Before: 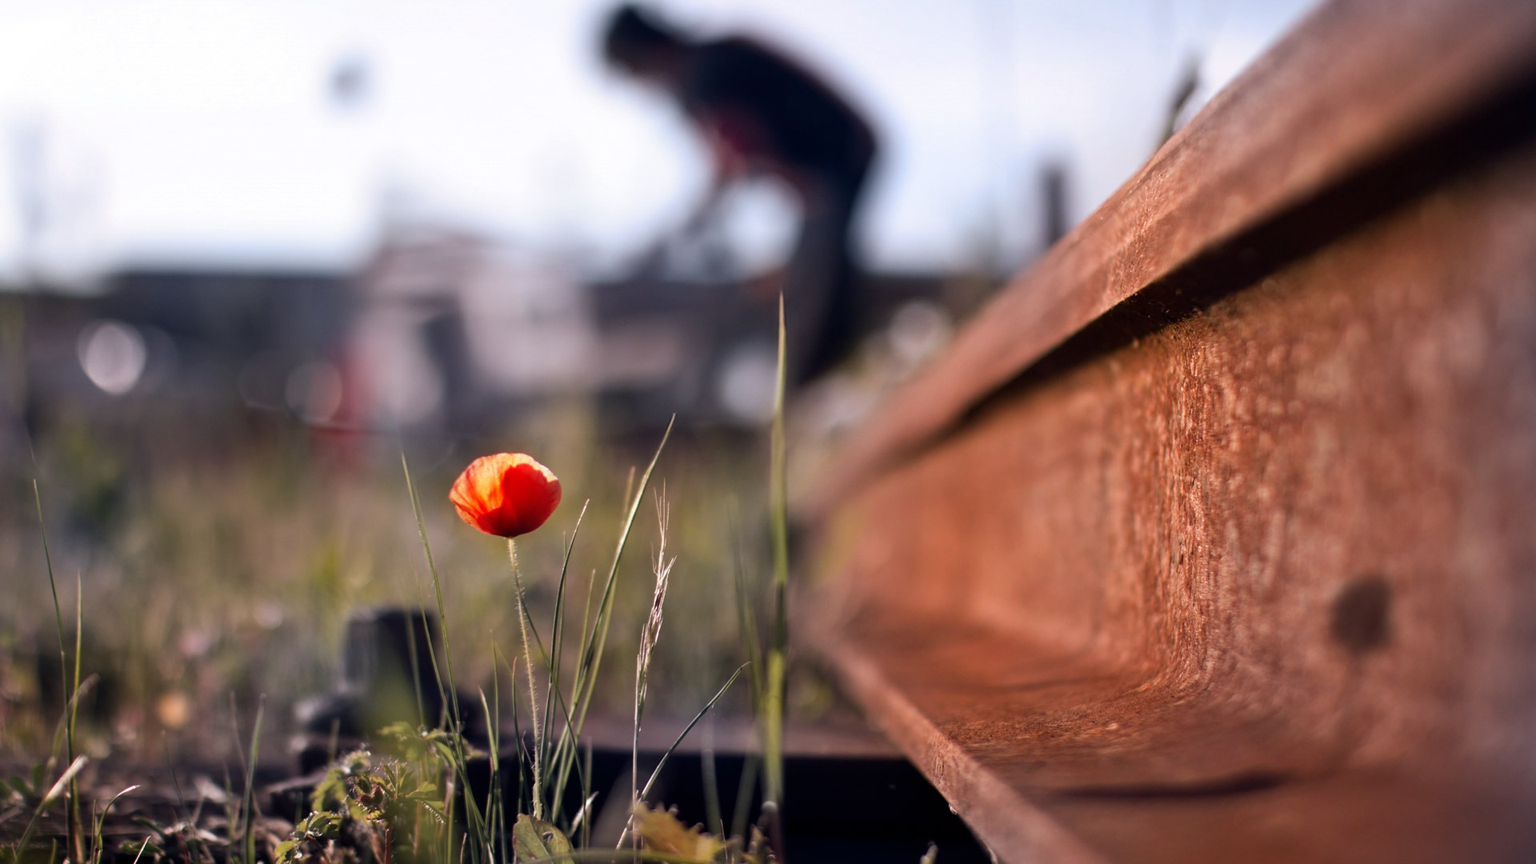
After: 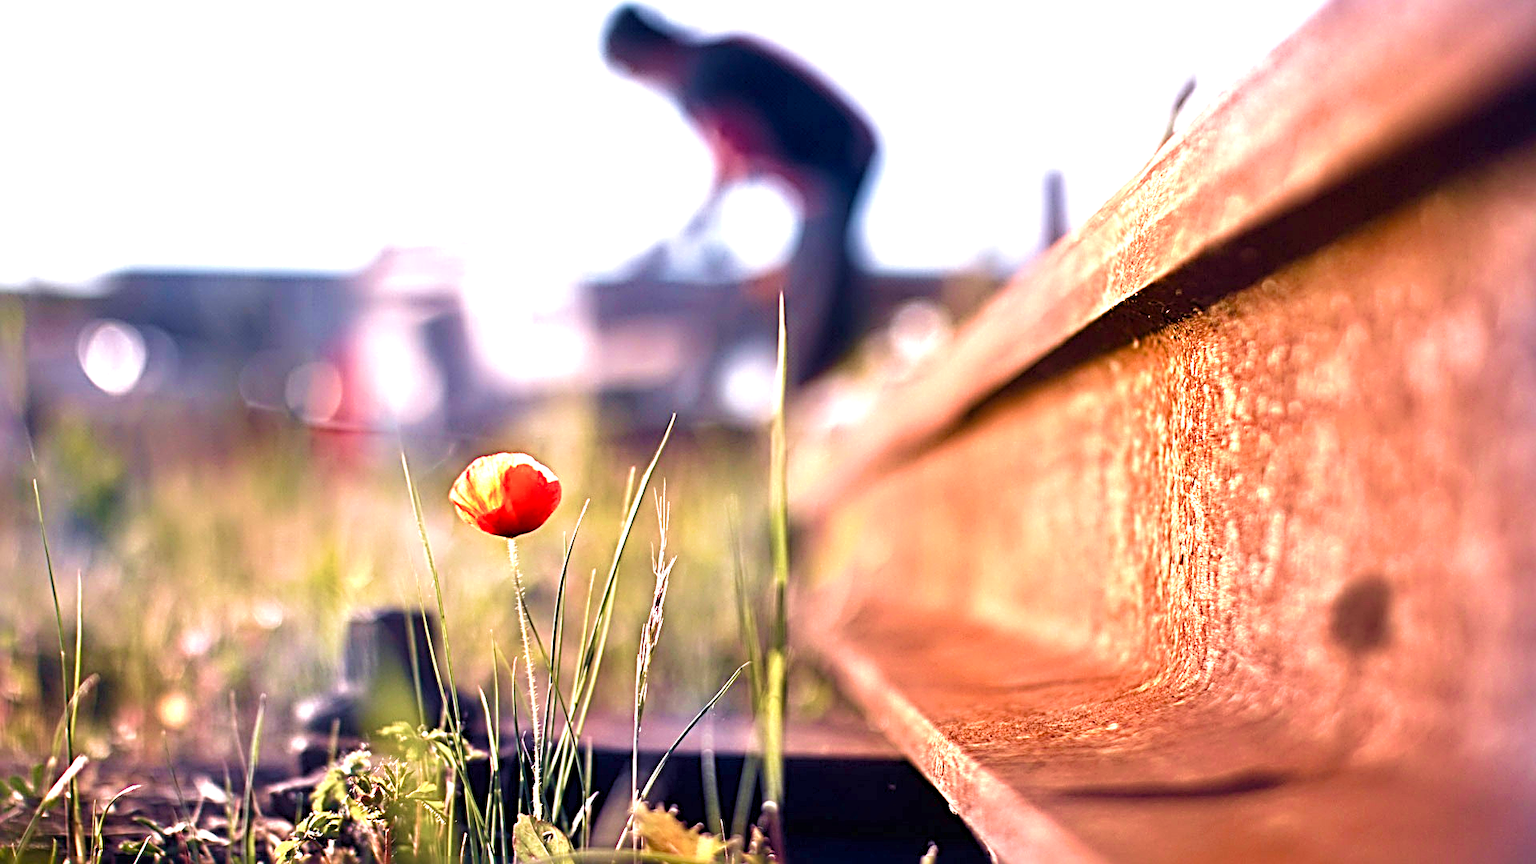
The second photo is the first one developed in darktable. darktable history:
velvia: strength 44.44%
sharpen: radius 3.661, amount 0.944
exposure: black level correction 0, exposure 1.739 EV, compensate highlight preservation false
color balance rgb: perceptual saturation grading › global saturation 20%, perceptual saturation grading › highlights -25.014%, perceptual saturation grading › shadows 24.465%, global vibrance 20%
